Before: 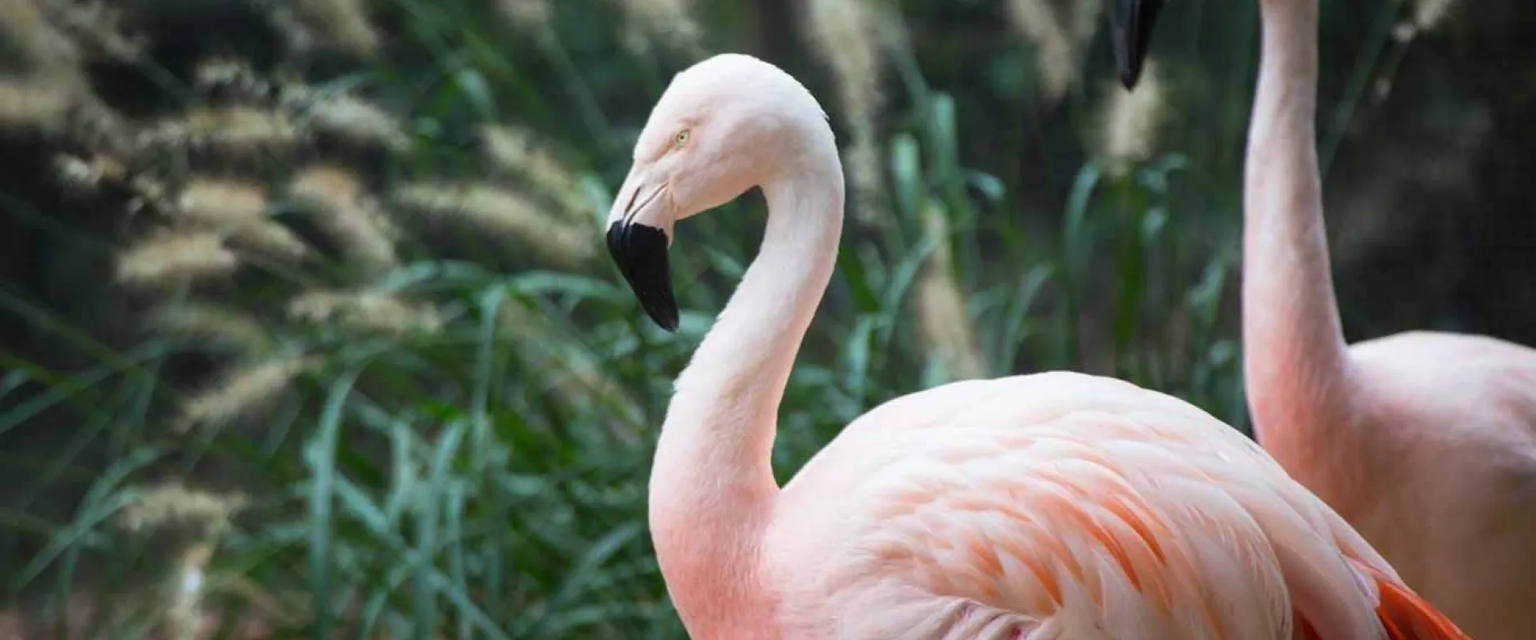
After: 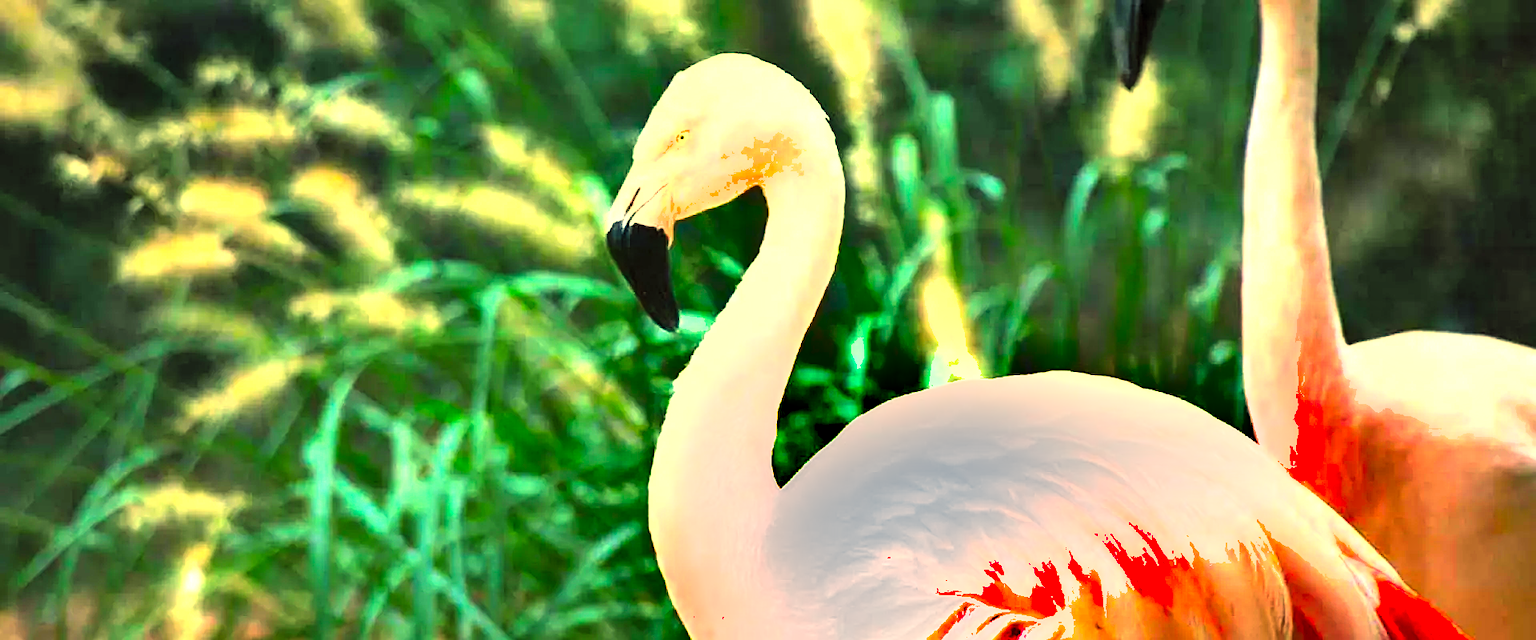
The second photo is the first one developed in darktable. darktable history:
color balance: mode lift, gamma, gain (sRGB), lift [1.014, 0.966, 0.918, 0.87], gamma [0.86, 0.734, 0.918, 0.976], gain [1.063, 1.13, 1.063, 0.86]
contrast brightness saturation: contrast 0.07, brightness 0.18, saturation 0.4
shadows and highlights: soften with gaussian
sharpen: on, module defaults
exposure: black level correction 0, exposure 1.45 EV, compensate exposure bias true, compensate highlight preservation false
